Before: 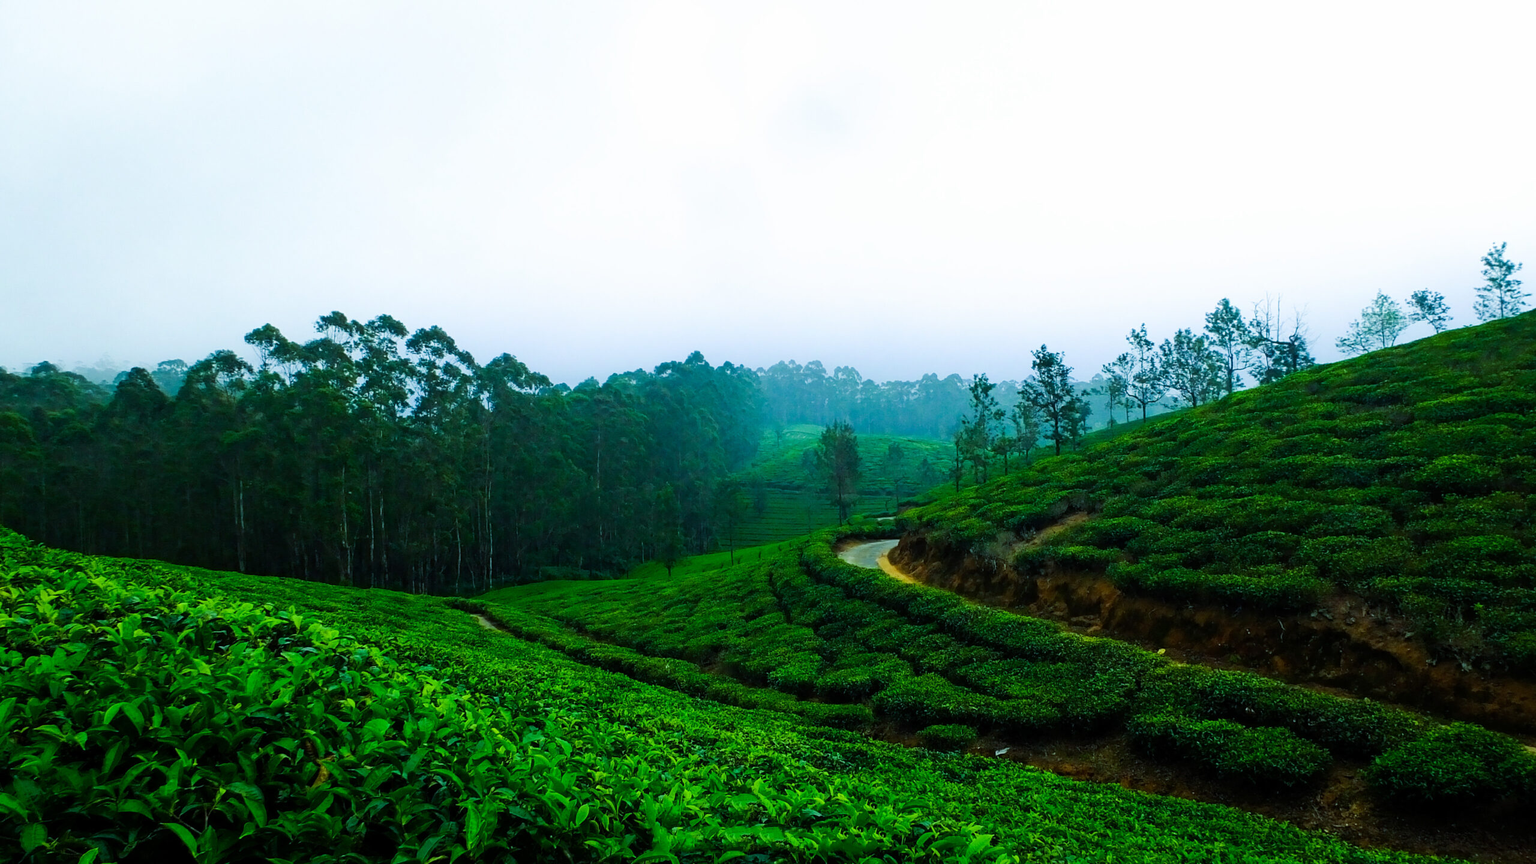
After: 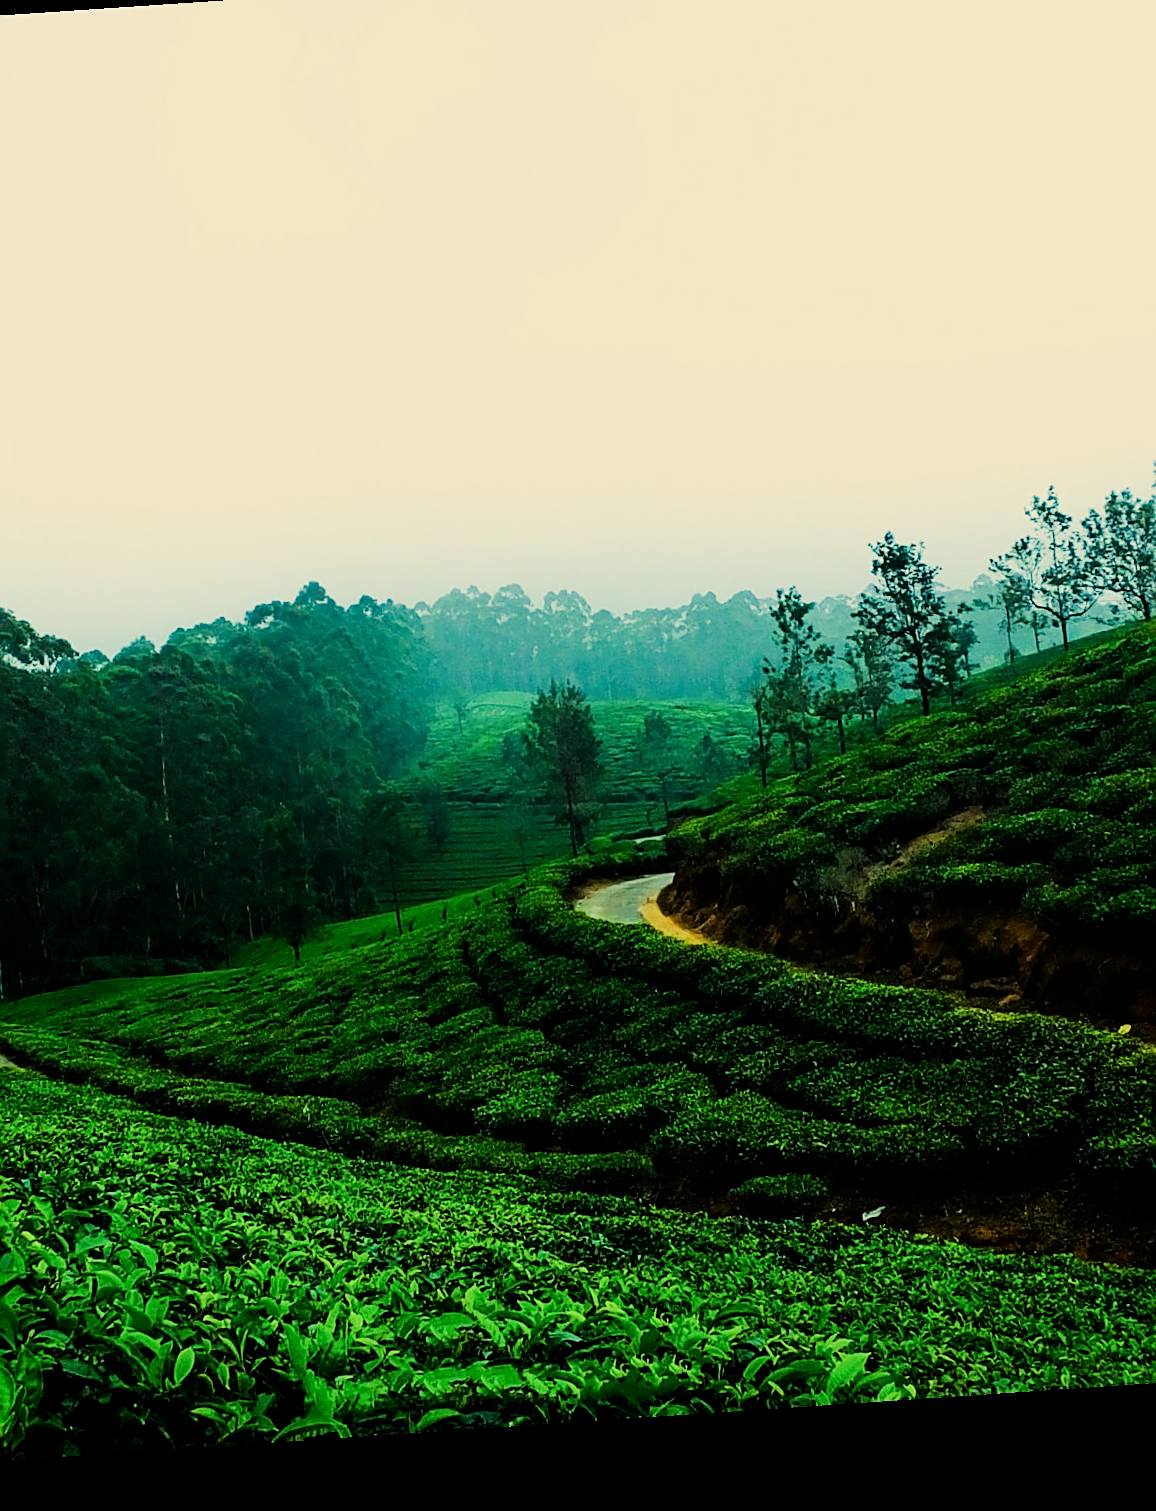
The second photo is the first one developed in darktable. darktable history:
rotate and perspective: rotation -4.2°, shear 0.006, automatic cropping off
sharpen: on, module defaults
filmic rgb: black relative exposure -7.65 EV, white relative exposure 4.56 EV, hardness 3.61
white balance: red 1.08, blue 0.791
tone equalizer: -8 EV -0.75 EV, -7 EV -0.7 EV, -6 EV -0.6 EV, -5 EV -0.4 EV, -3 EV 0.4 EV, -2 EV 0.6 EV, -1 EV 0.7 EV, +0 EV 0.75 EV, edges refinement/feathering 500, mask exposure compensation -1.57 EV, preserve details no
crop: left 33.452%, top 6.025%, right 23.155%
